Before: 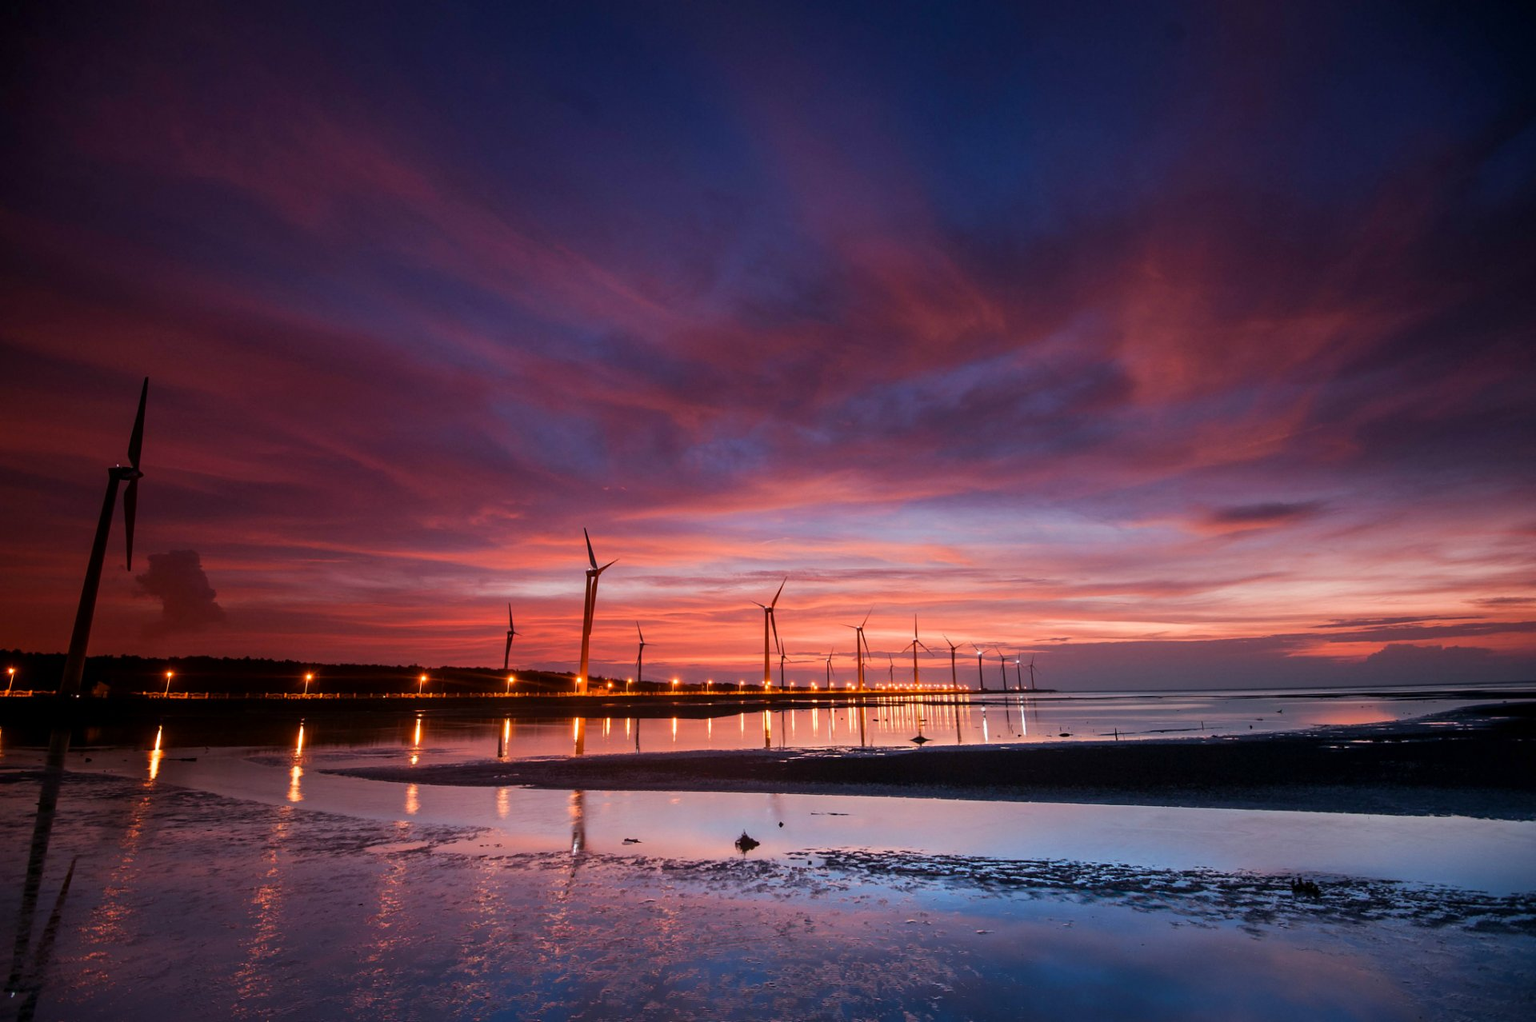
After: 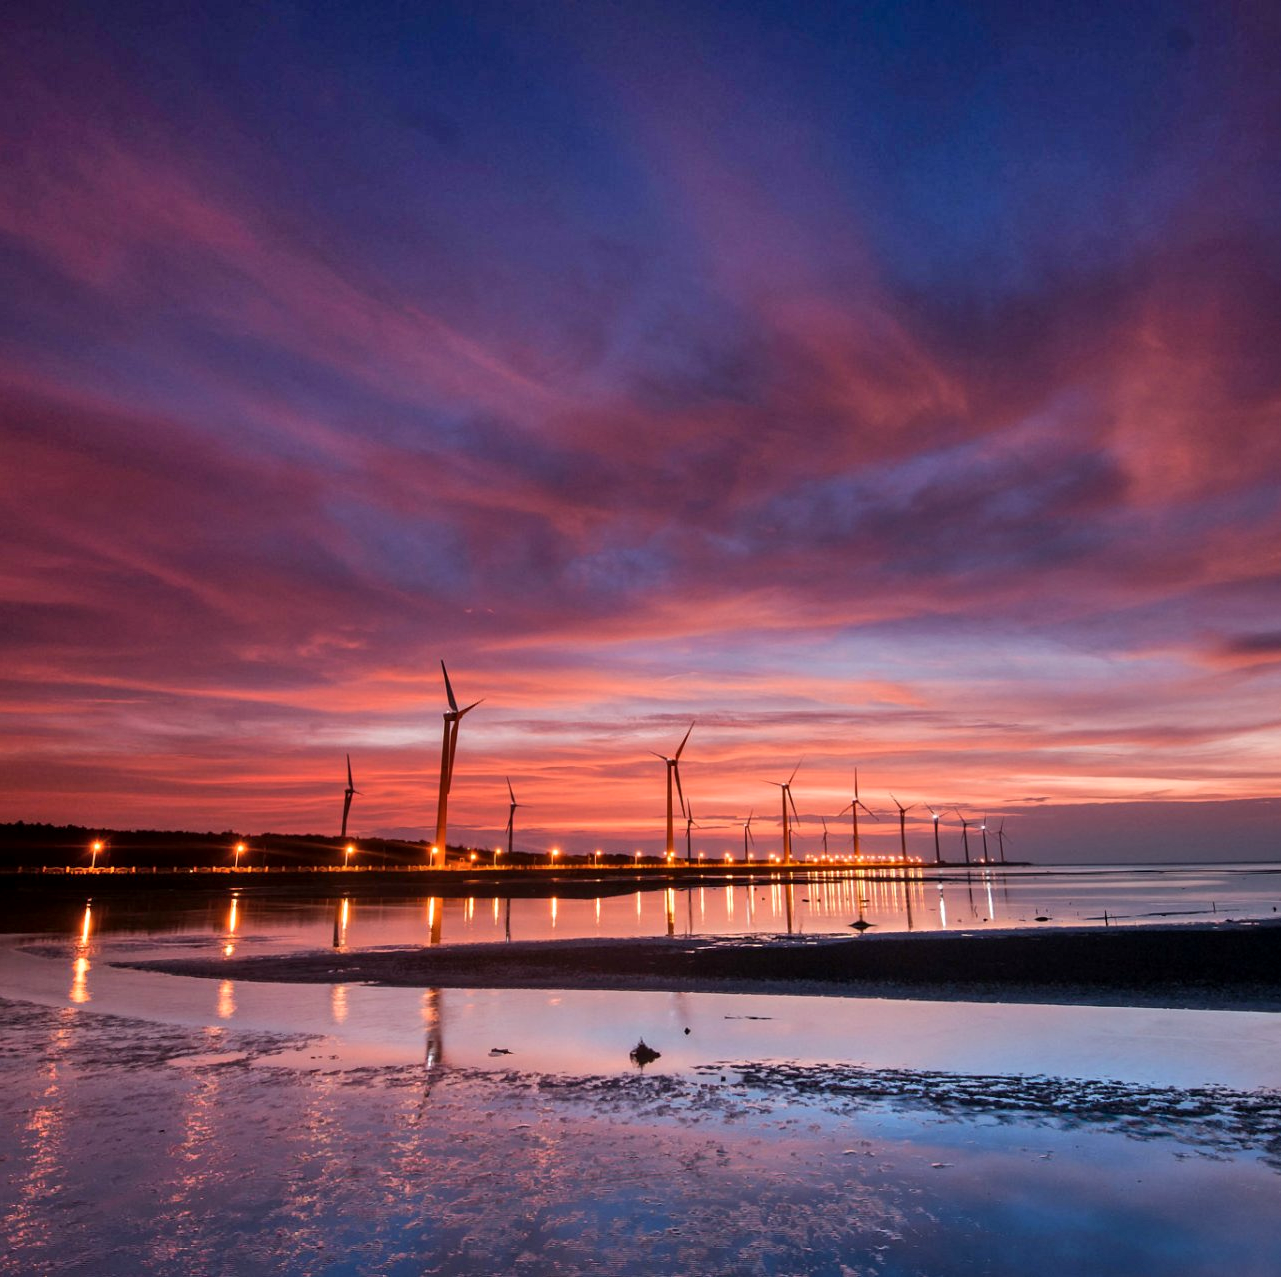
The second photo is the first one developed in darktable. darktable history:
shadows and highlights: shadows 52.38, soften with gaussian
local contrast: highlights 106%, shadows 99%, detail 119%, midtone range 0.2
crop and rotate: left 15.055%, right 18.194%
